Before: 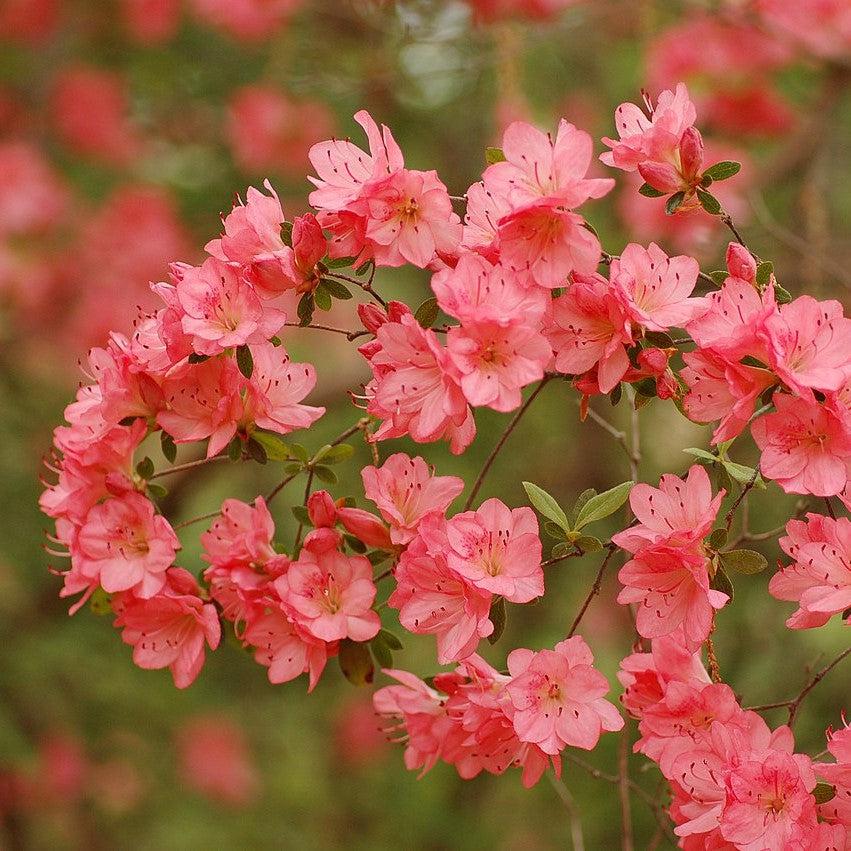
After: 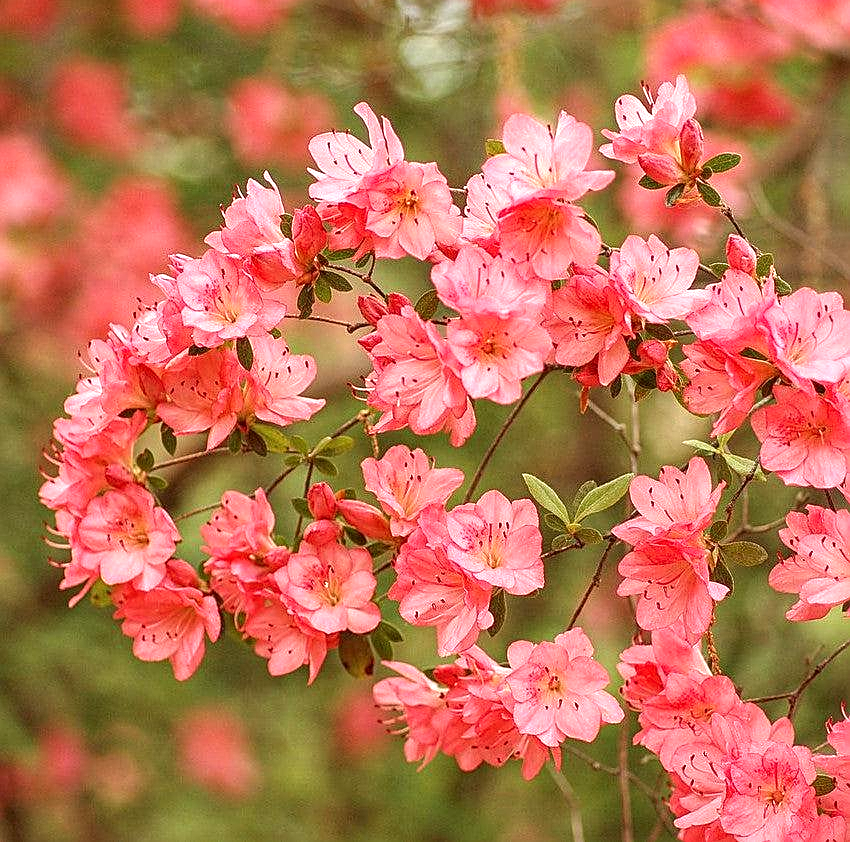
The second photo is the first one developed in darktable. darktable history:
exposure: black level correction 0, exposure 0.7 EV, compensate exposure bias true, compensate highlight preservation false
sharpen: on, module defaults
crop: top 1.049%, right 0.001%
local contrast: detail 130%
